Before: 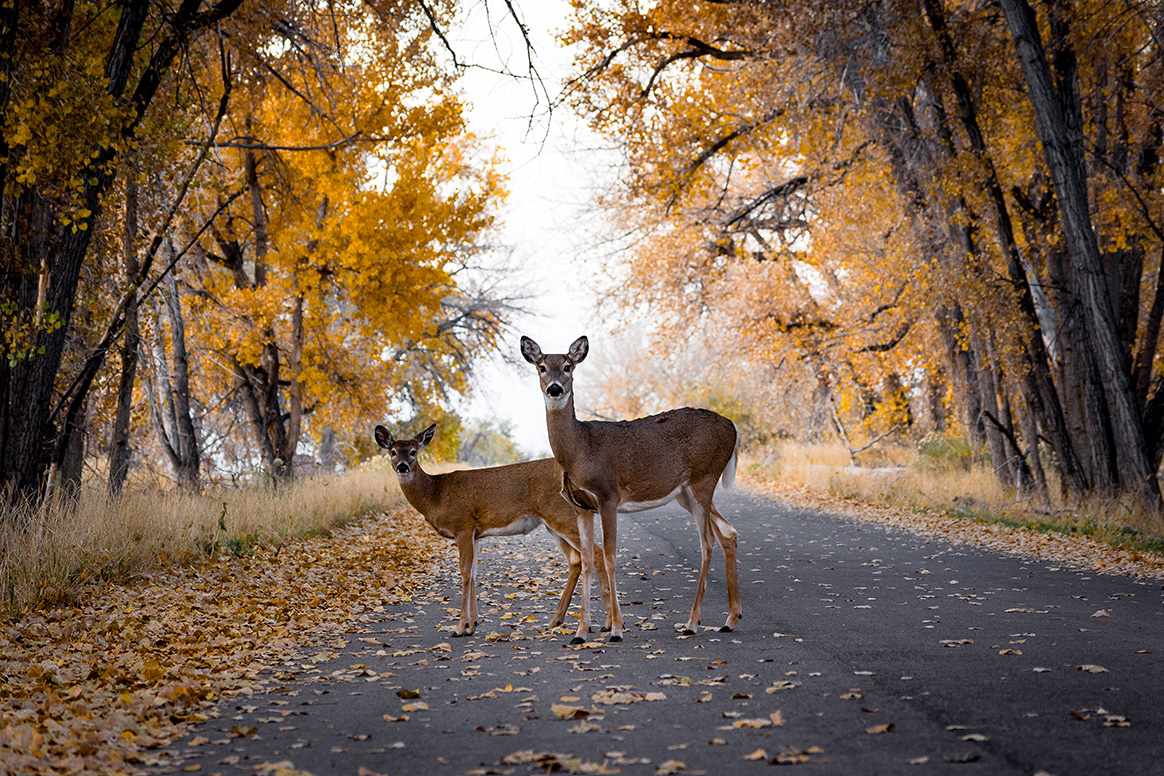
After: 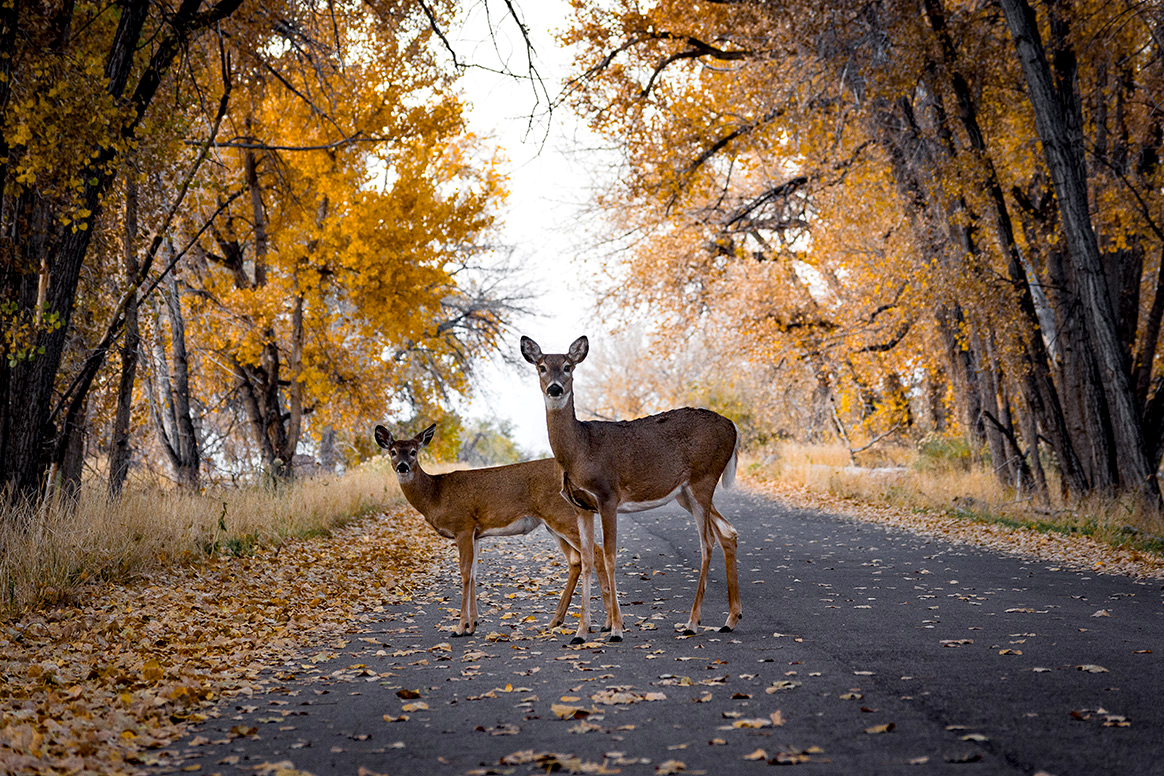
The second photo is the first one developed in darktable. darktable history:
haze removal: strength 0.25, distance 0.25, compatibility mode true, adaptive false
local contrast: highlights 100%, shadows 100%, detail 120%, midtone range 0.2
